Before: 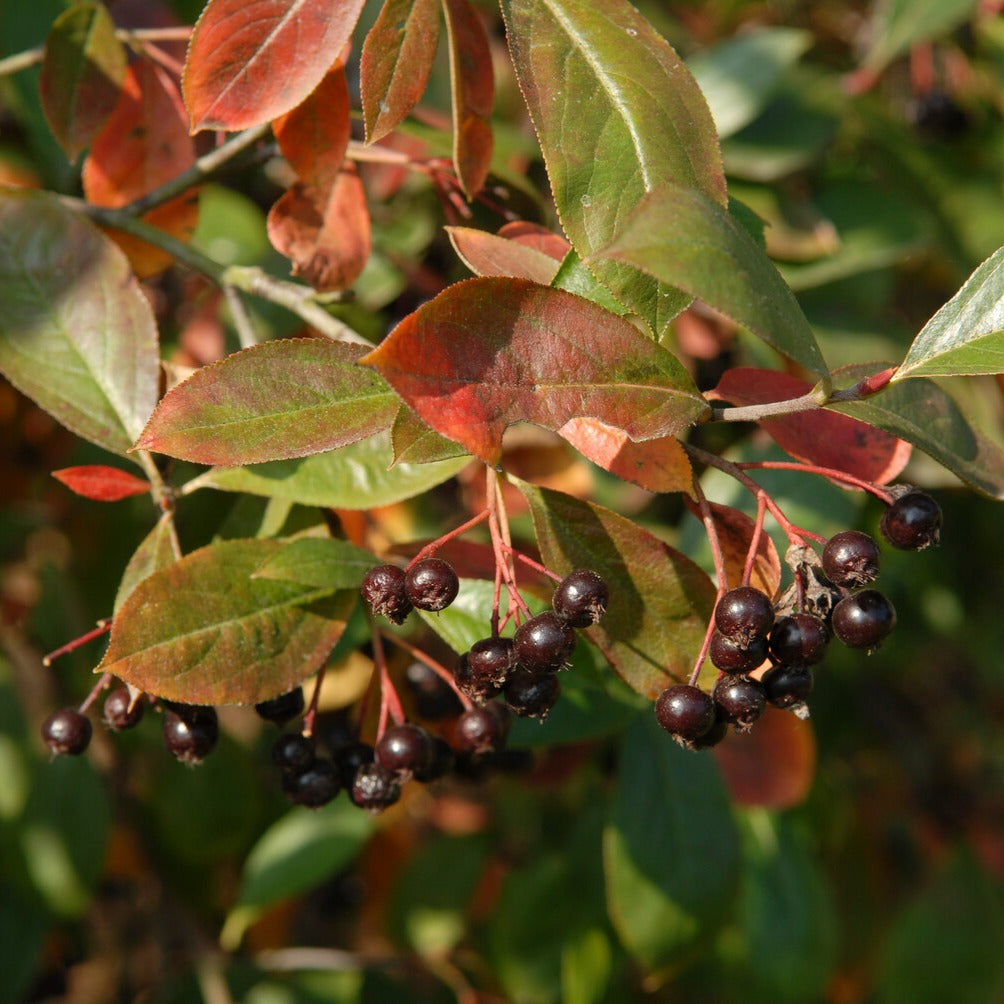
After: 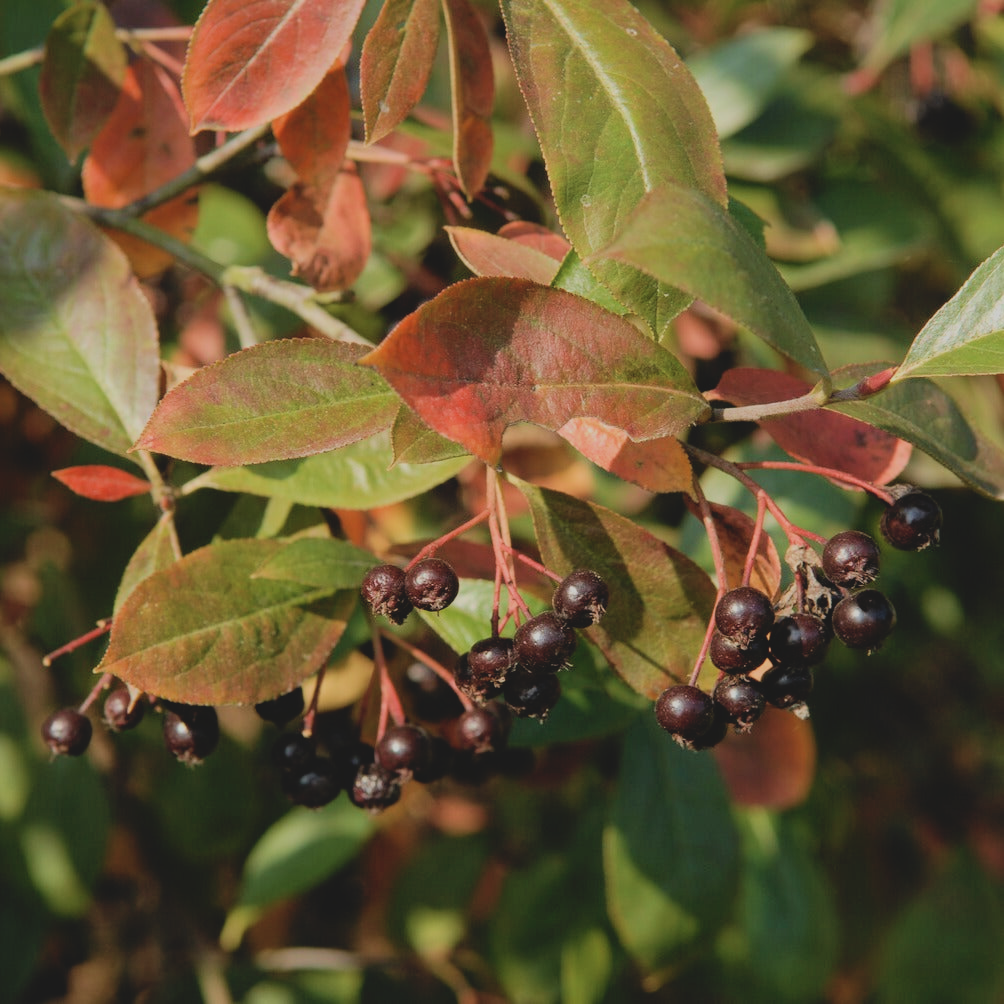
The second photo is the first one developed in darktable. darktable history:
filmic rgb: black relative exposure -7.65 EV, white relative exposure 4.56 EV, hardness 3.61, contrast 1.057
contrast brightness saturation: contrast -0.149, brightness 0.049, saturation -0.125
velvia: on, module defaults
